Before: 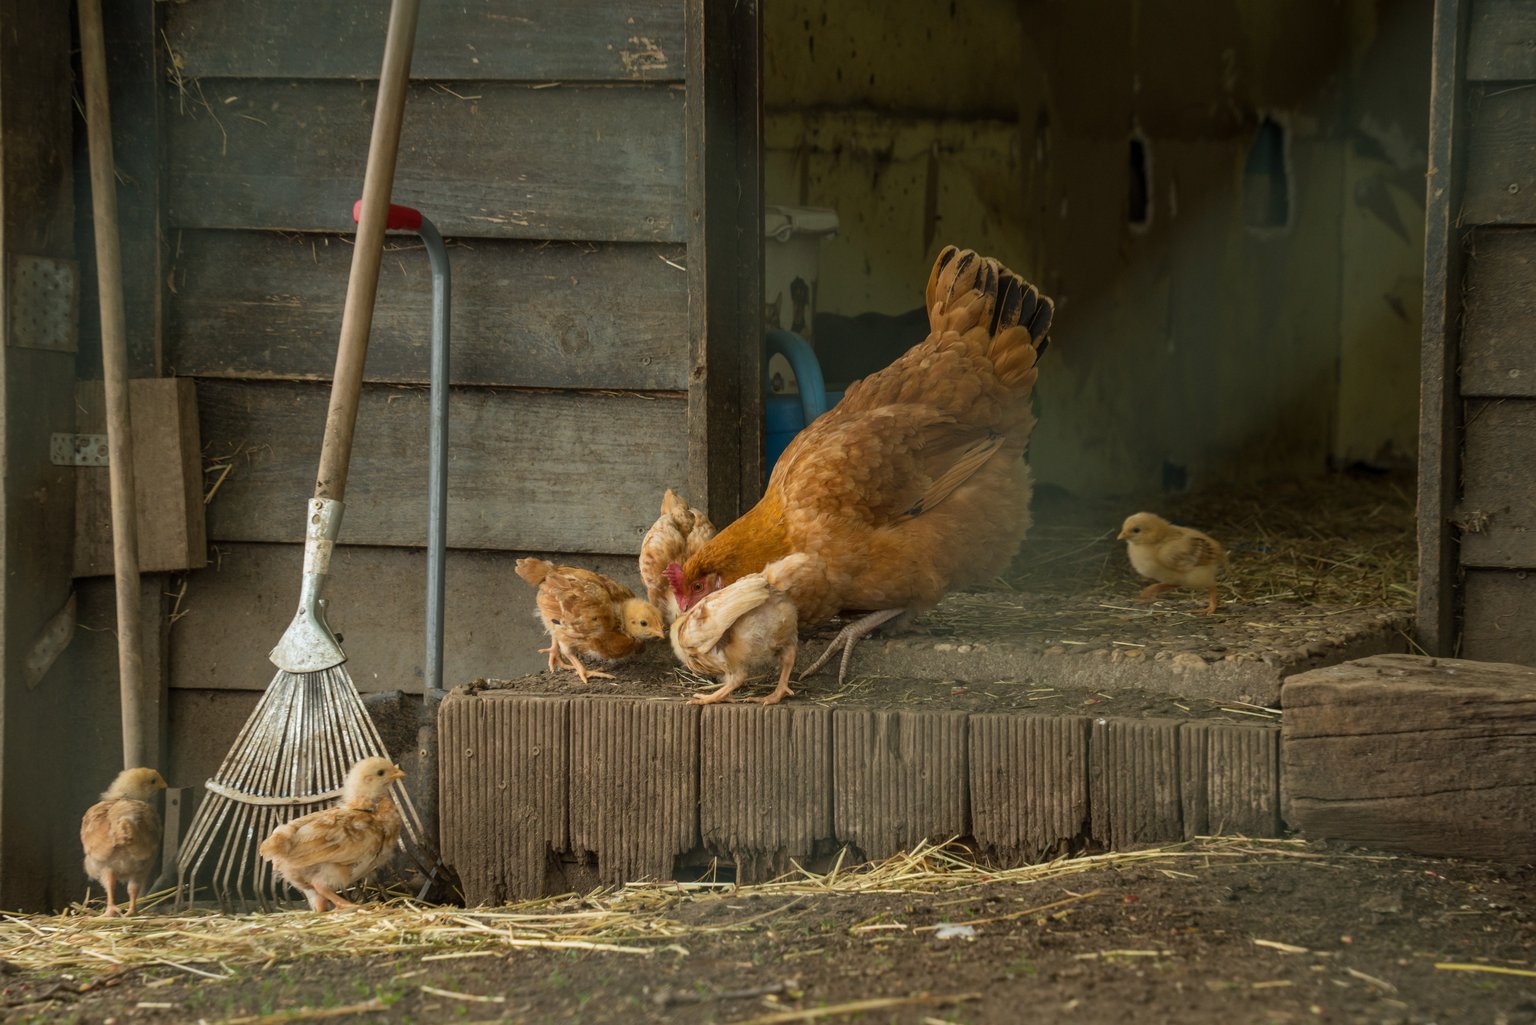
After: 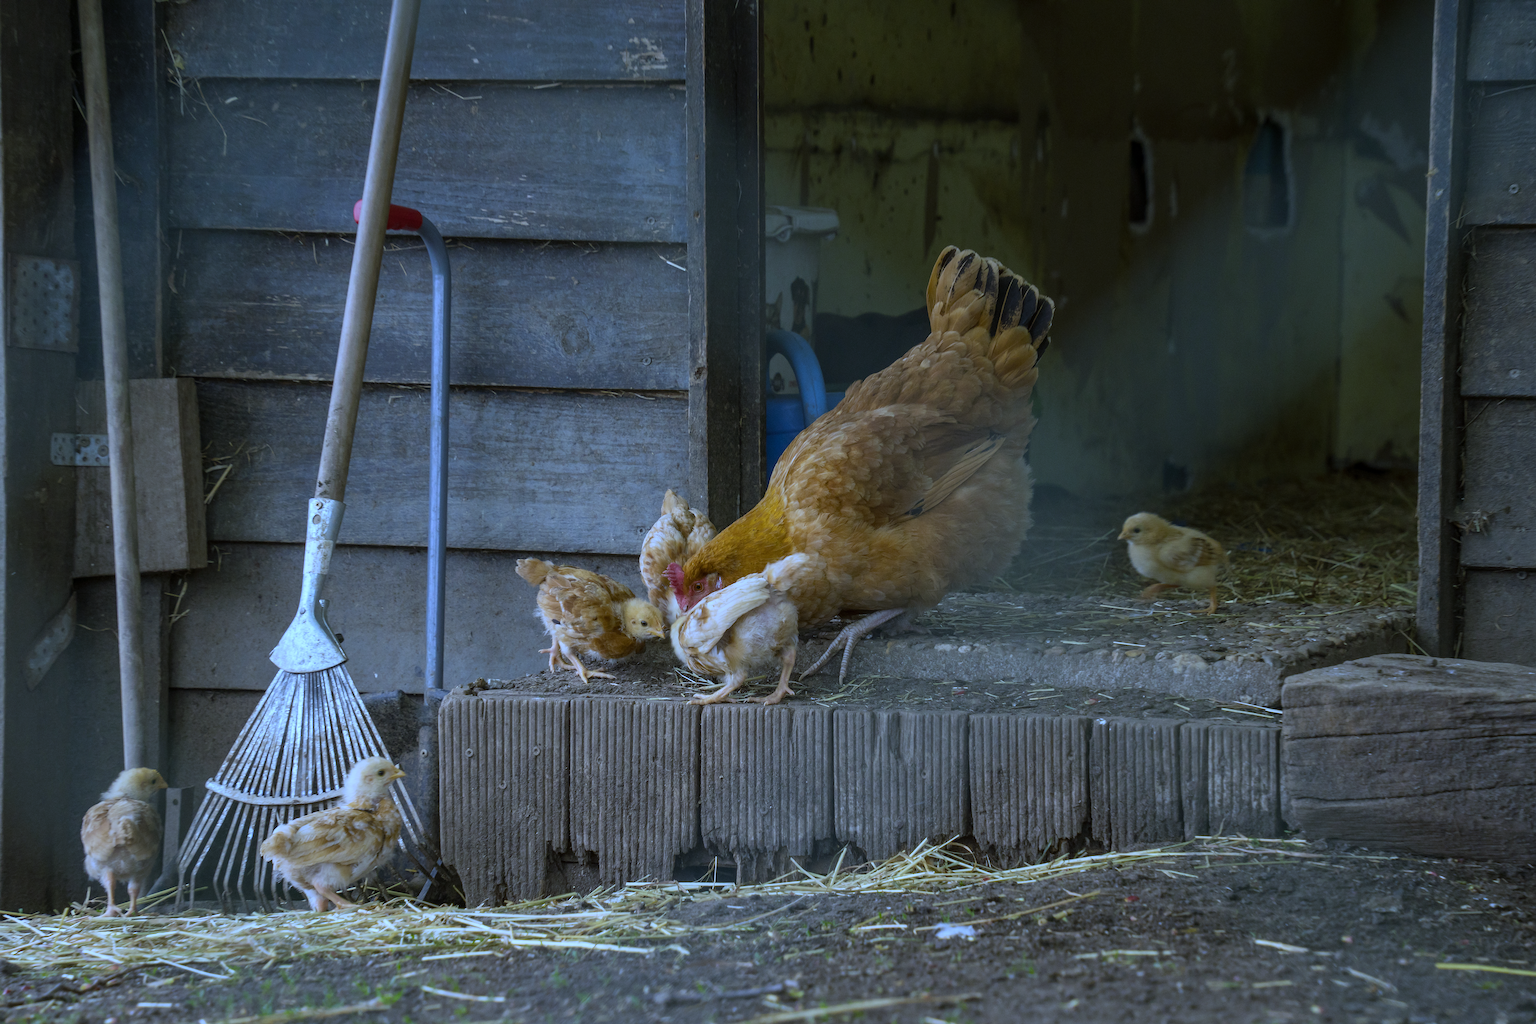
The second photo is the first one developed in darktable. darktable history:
sharpen: radius 1.4, amount 1.25, threshold 0.7
white balance: red 0.766, blue 1.537
